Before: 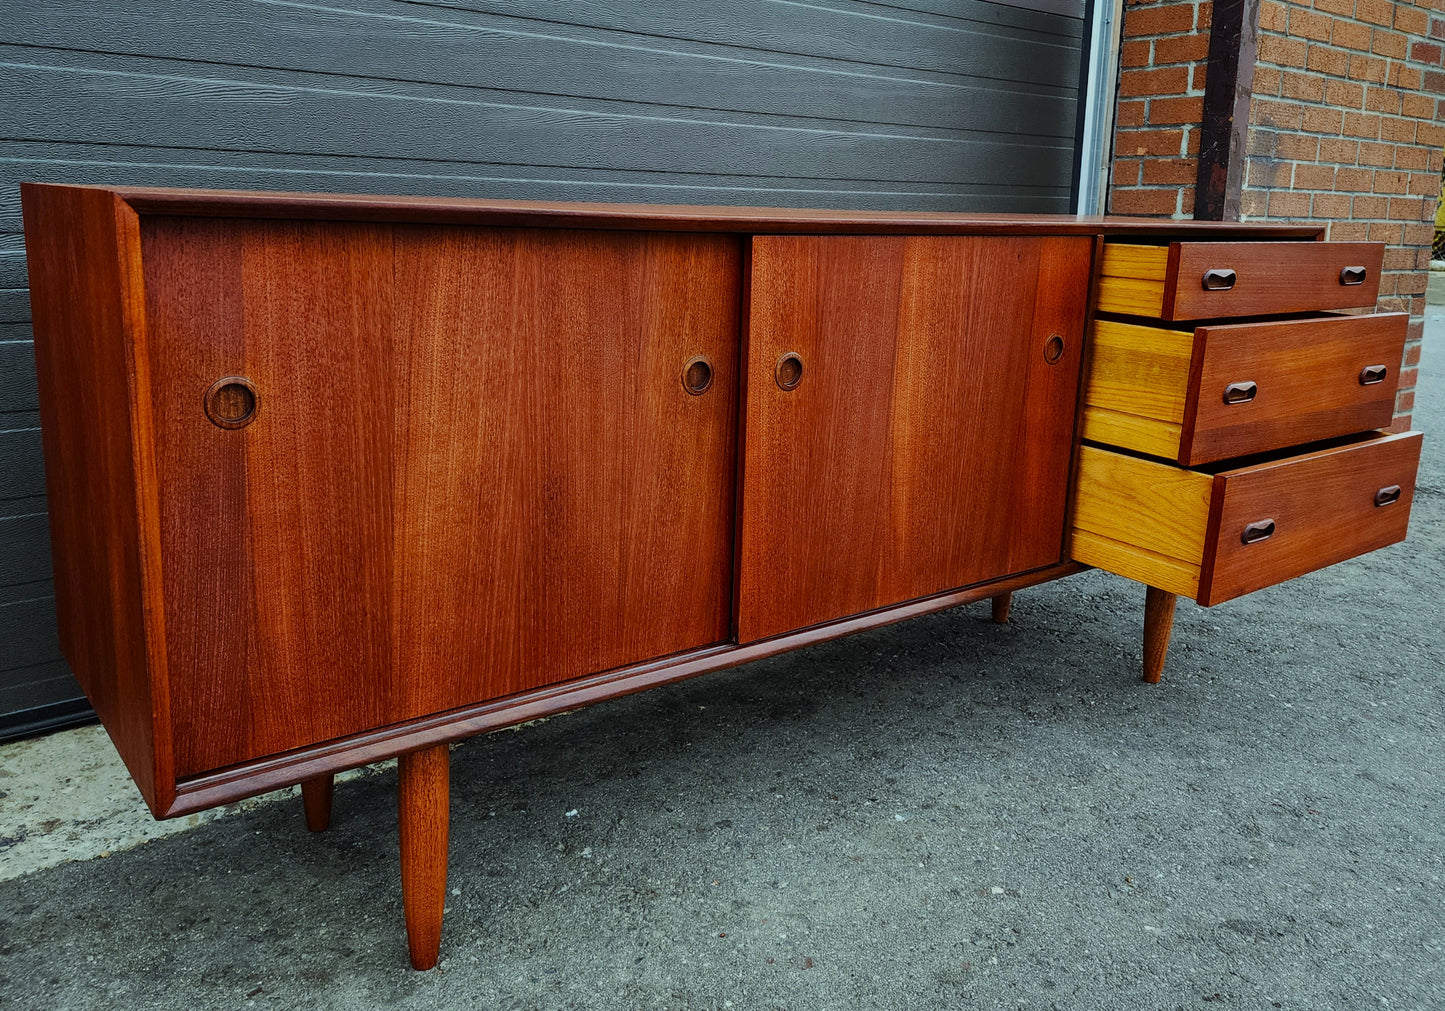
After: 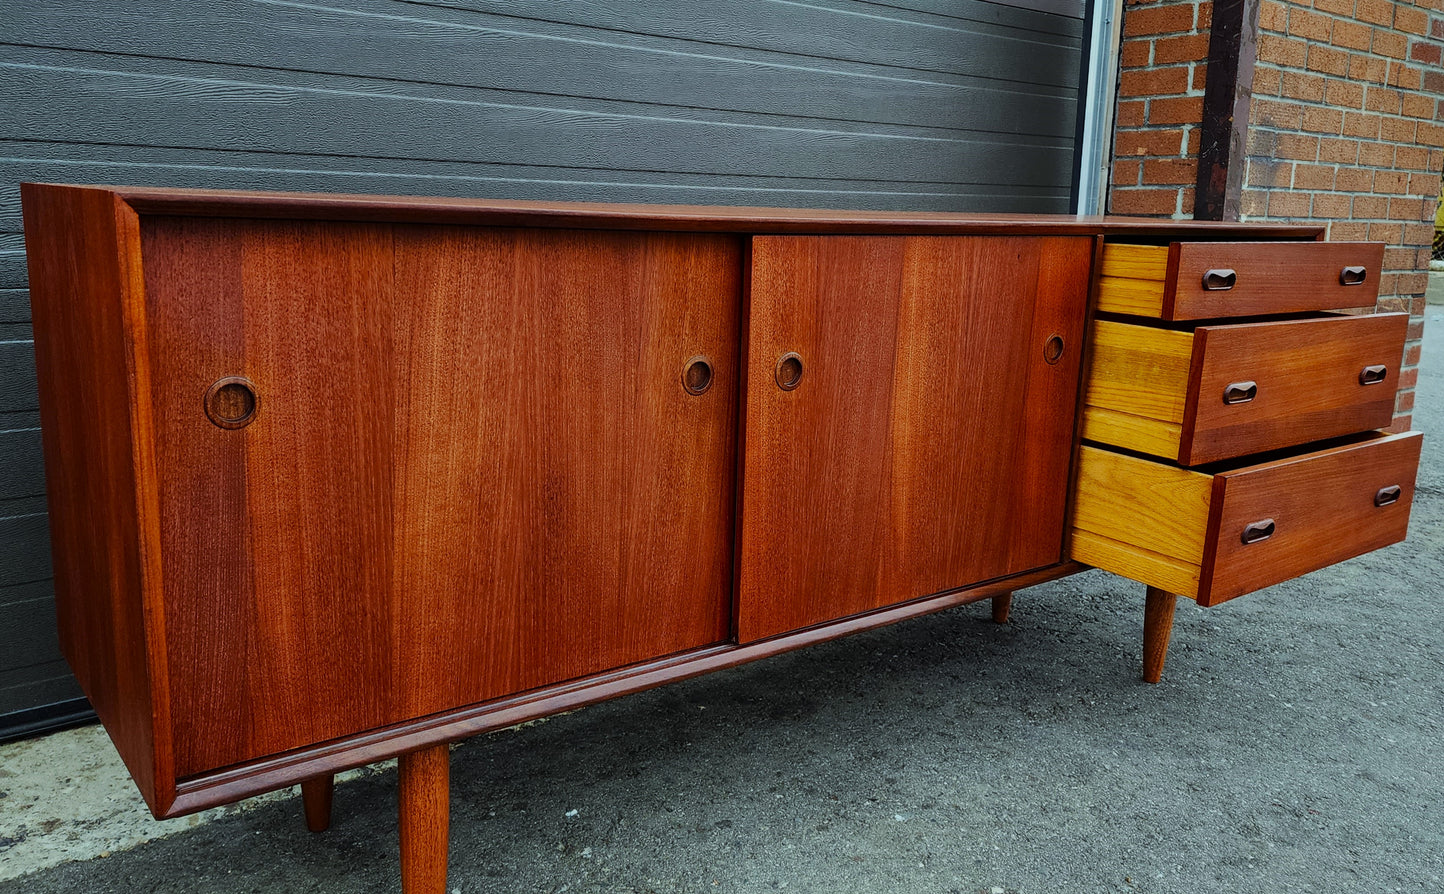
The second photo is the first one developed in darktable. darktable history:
crop and rotate: top 0%, bottom 11.541%
